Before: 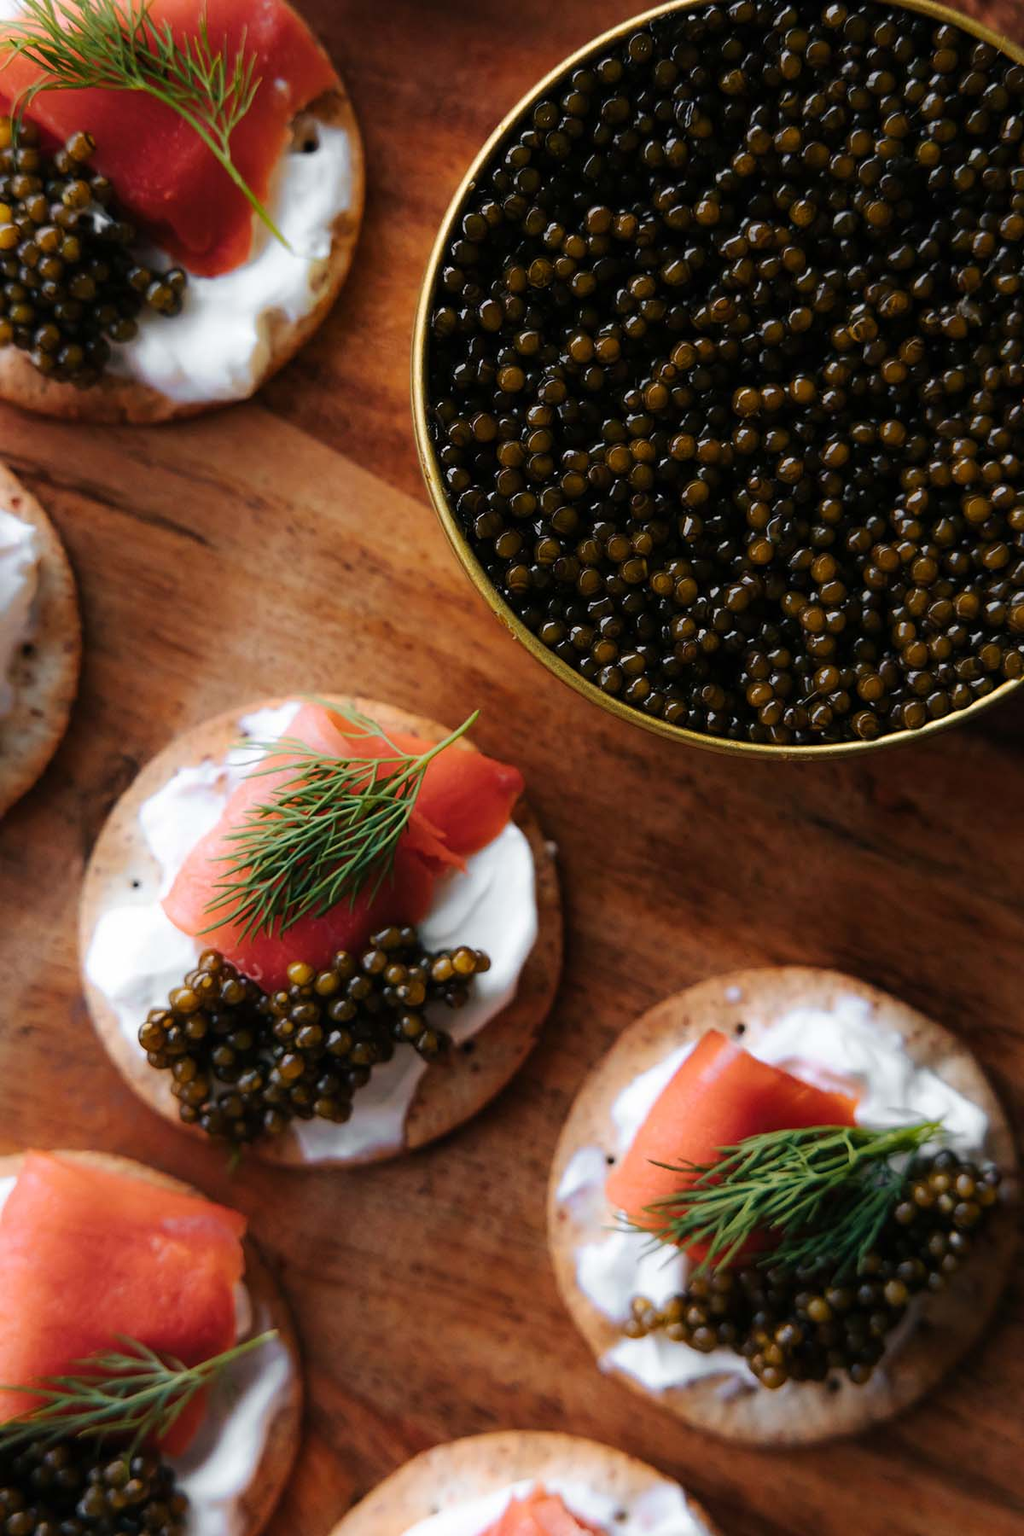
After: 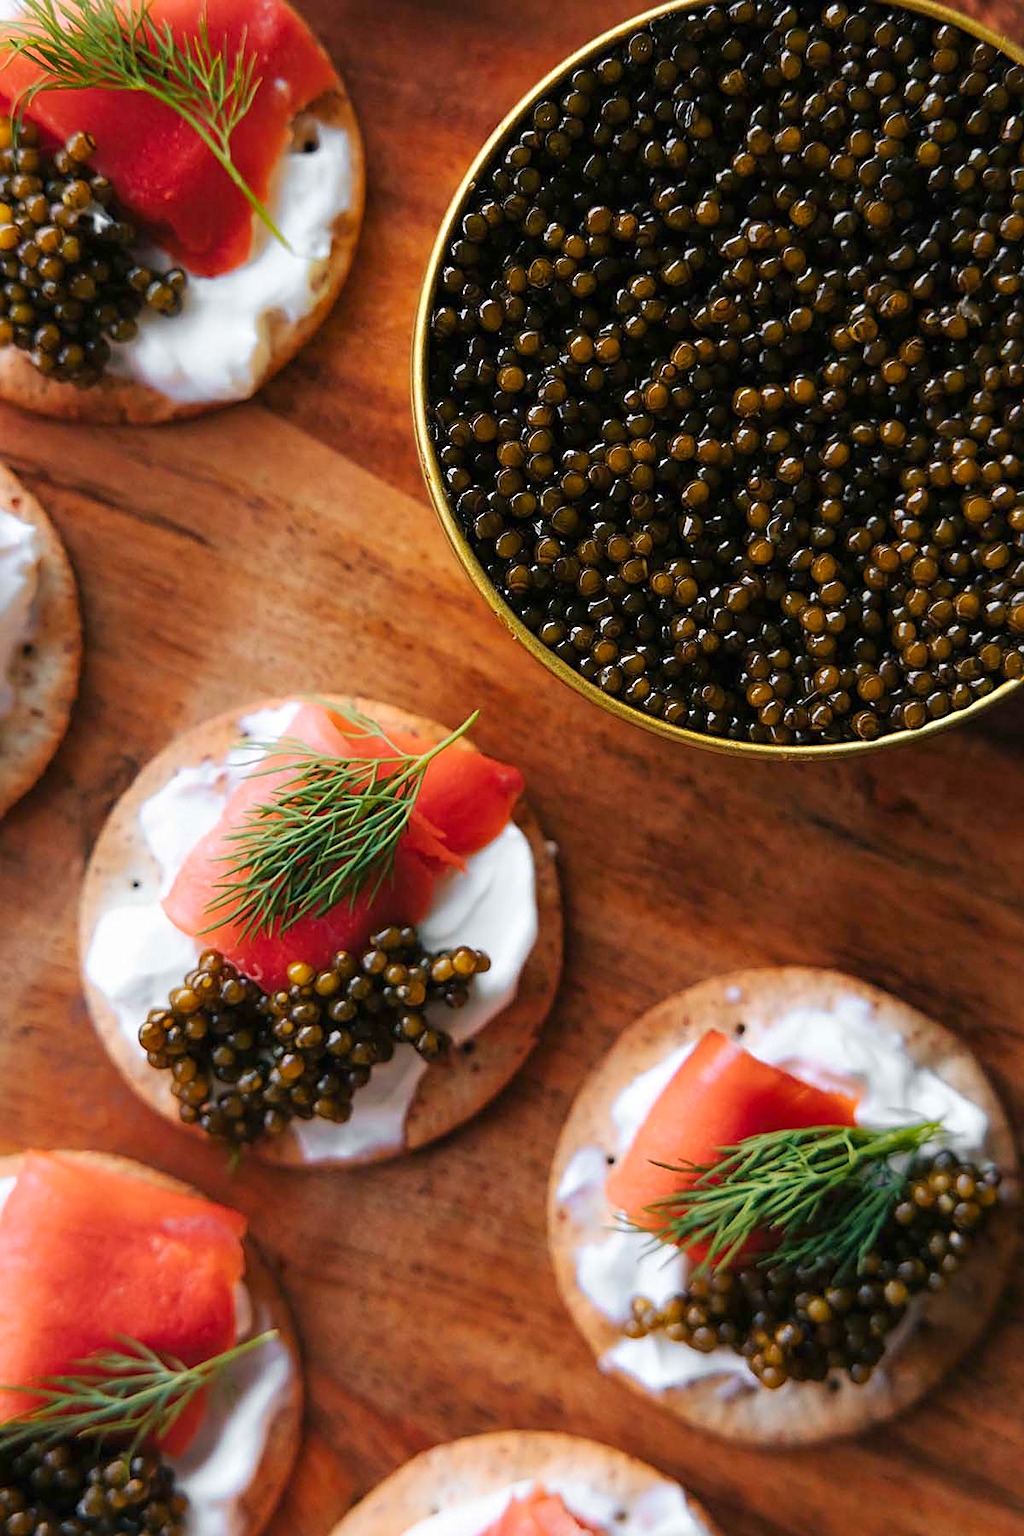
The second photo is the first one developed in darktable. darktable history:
sharpen: on, module defaults
tone equalizer: -8 EV 1 EV, -7 EV 1 EV, -6 EV 1 EV, -5 EV 1 EV, -4 EV 1 EV, -3 EV 0.75 EV, -2 EV 0.5 EV, -1 EV 0.25 EV
color correction: saturation 1.1
